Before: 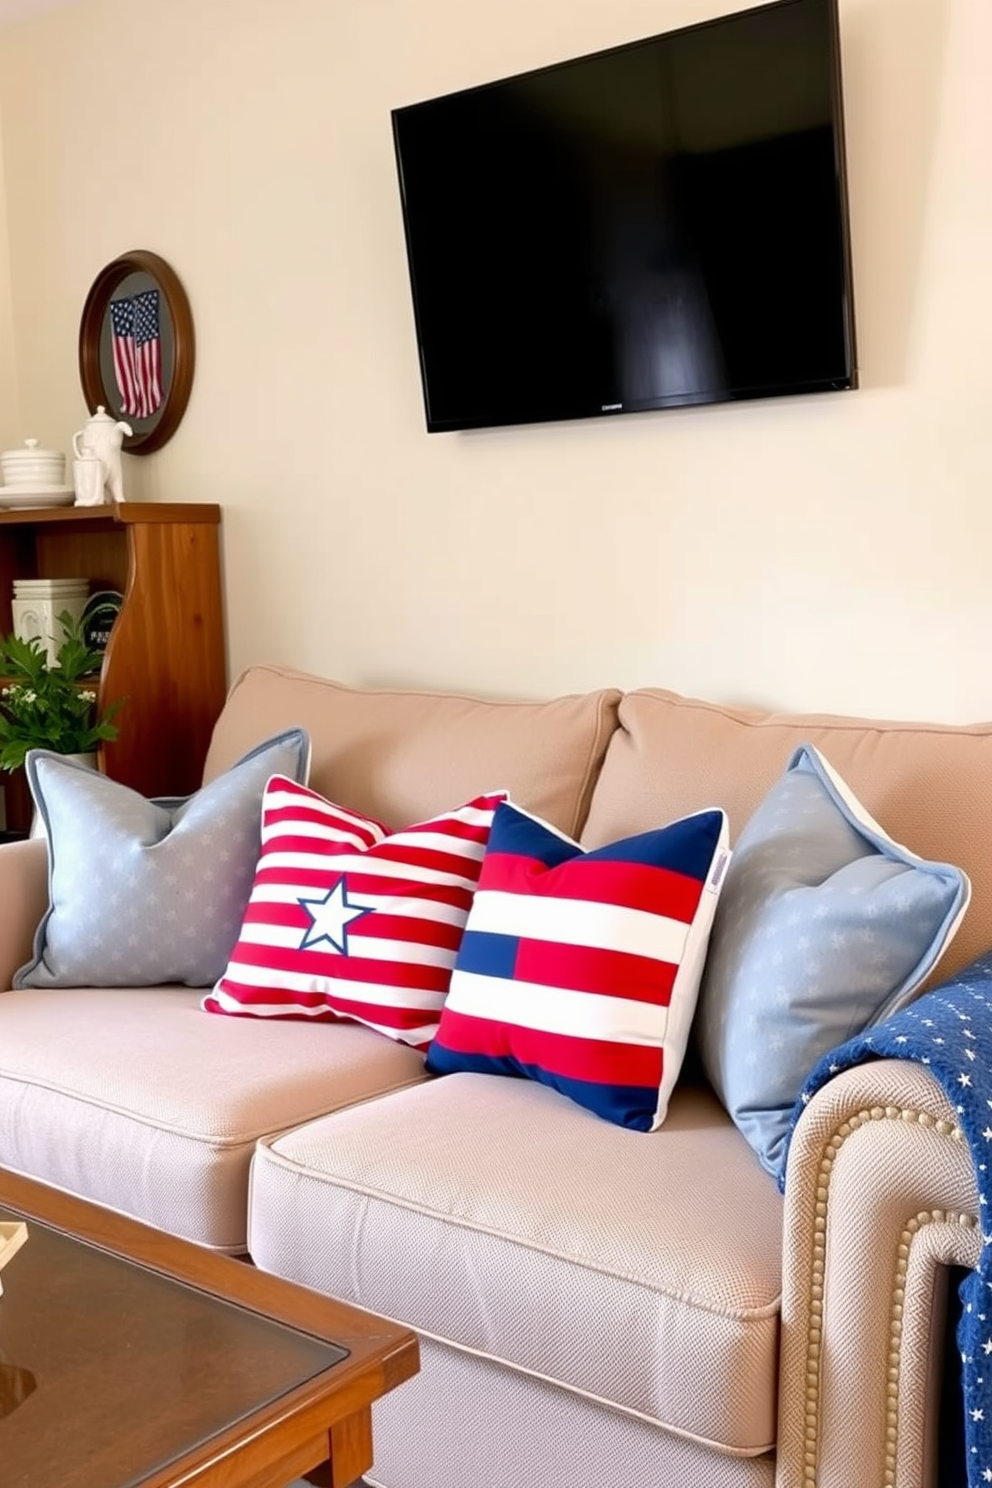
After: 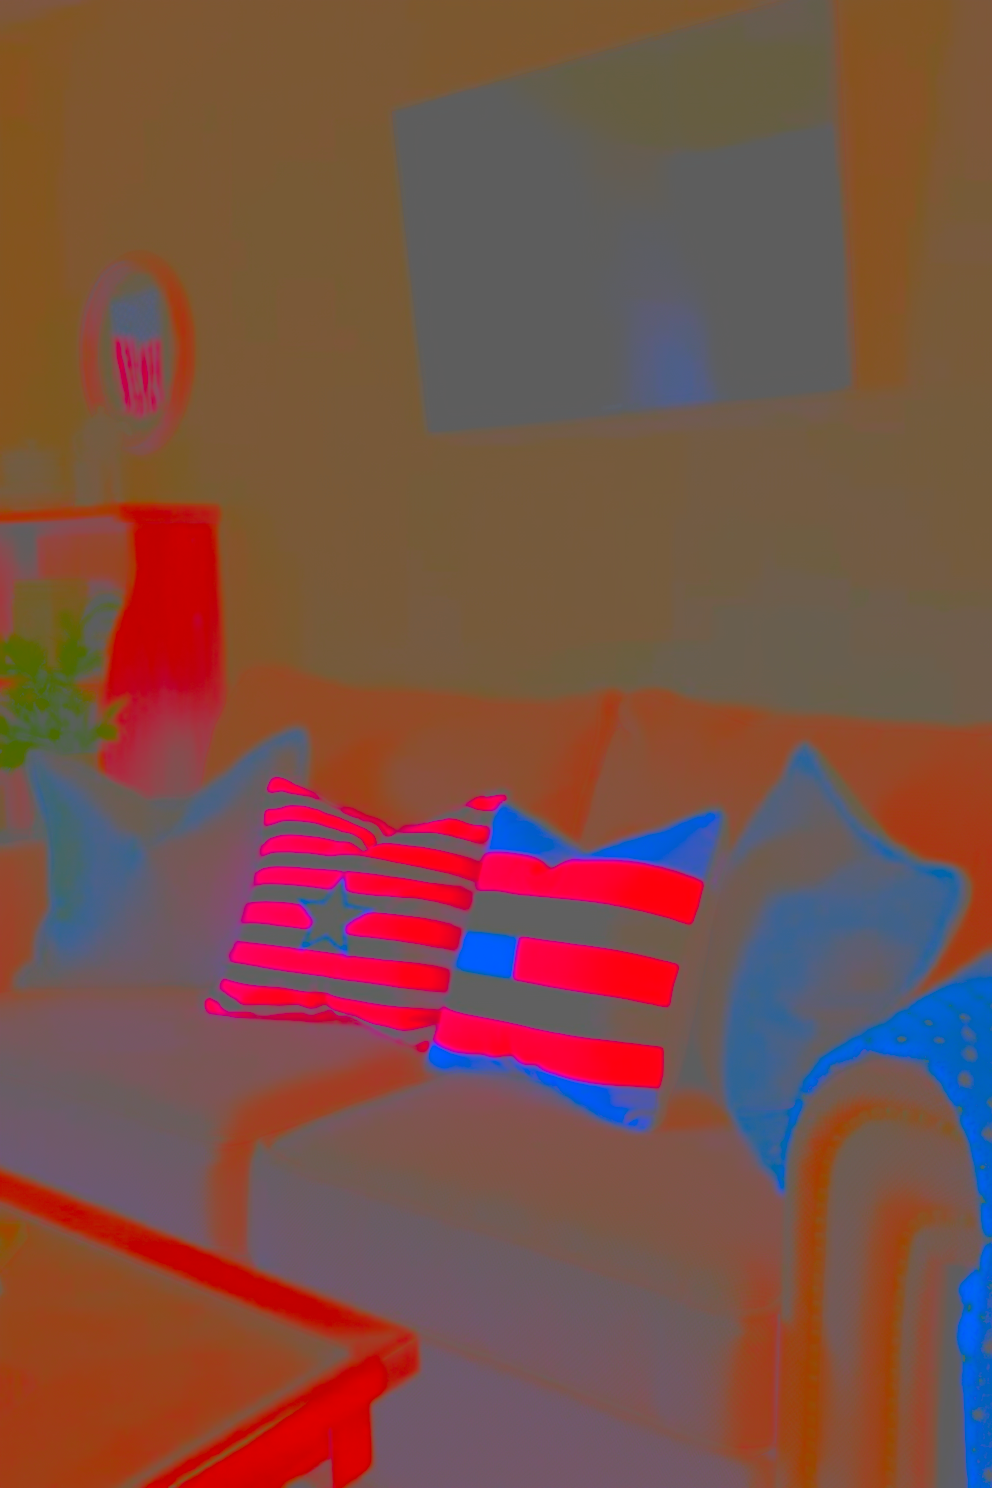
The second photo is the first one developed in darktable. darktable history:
exposure: black level correction -0.008, exposure 0.07 EV, compensate highlight preservation false
sharpen: on, module defaults
contrast brightness saturation: contrast -0.988, brightness -0.159, saturation 0.753
color zones: curves: ch1 [(0.309, 0.524) (0.41, 0.329) (0.508, 0.509)]; ch2 [(0.25, 0.457) (0.75, 0.5)]
